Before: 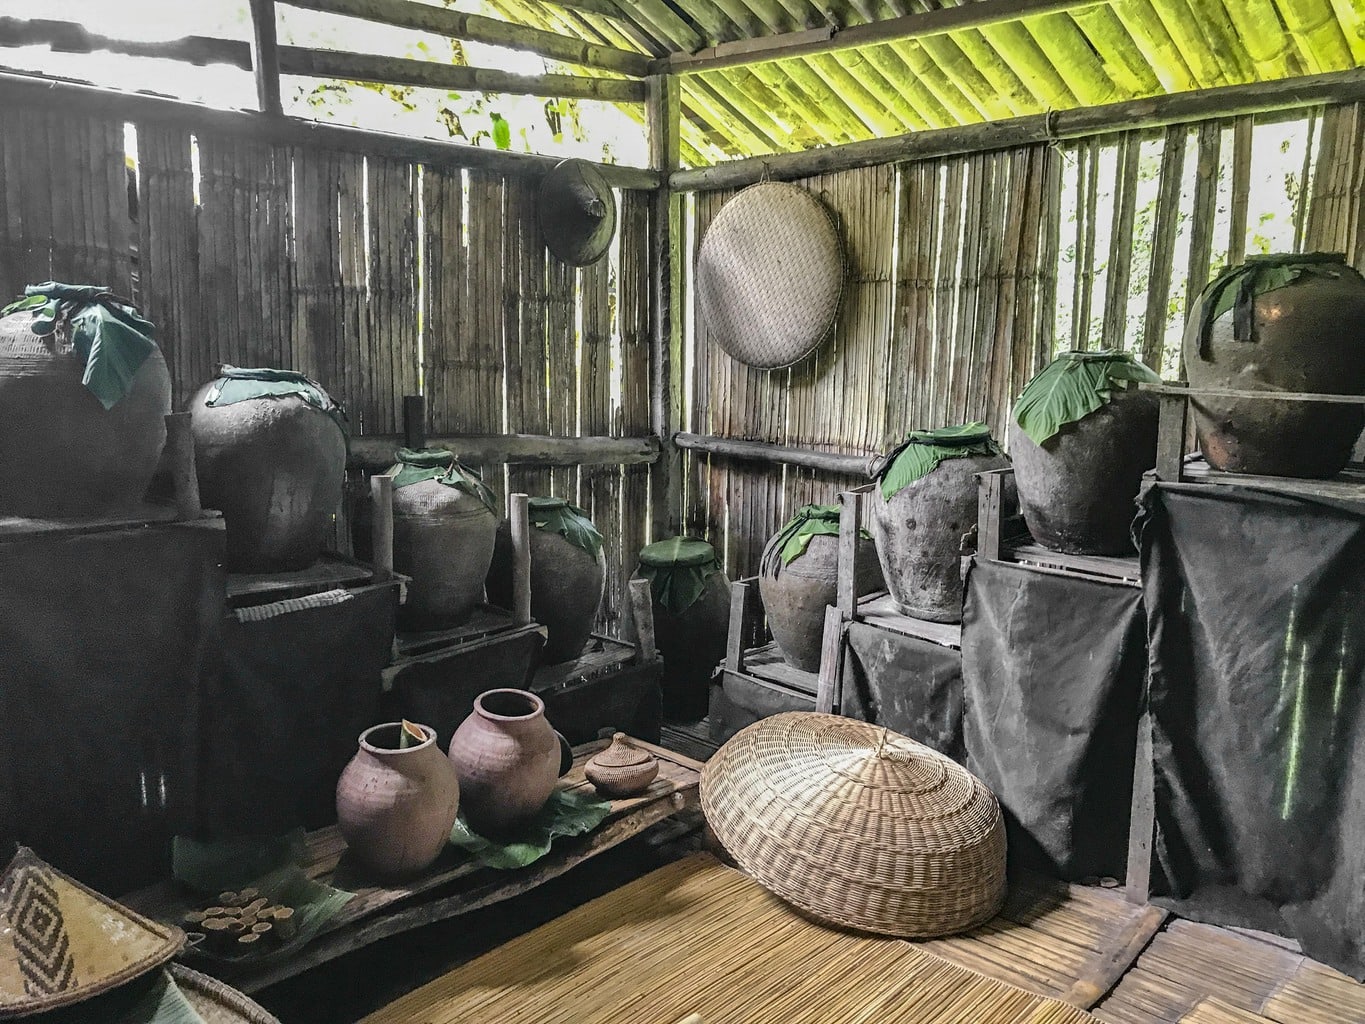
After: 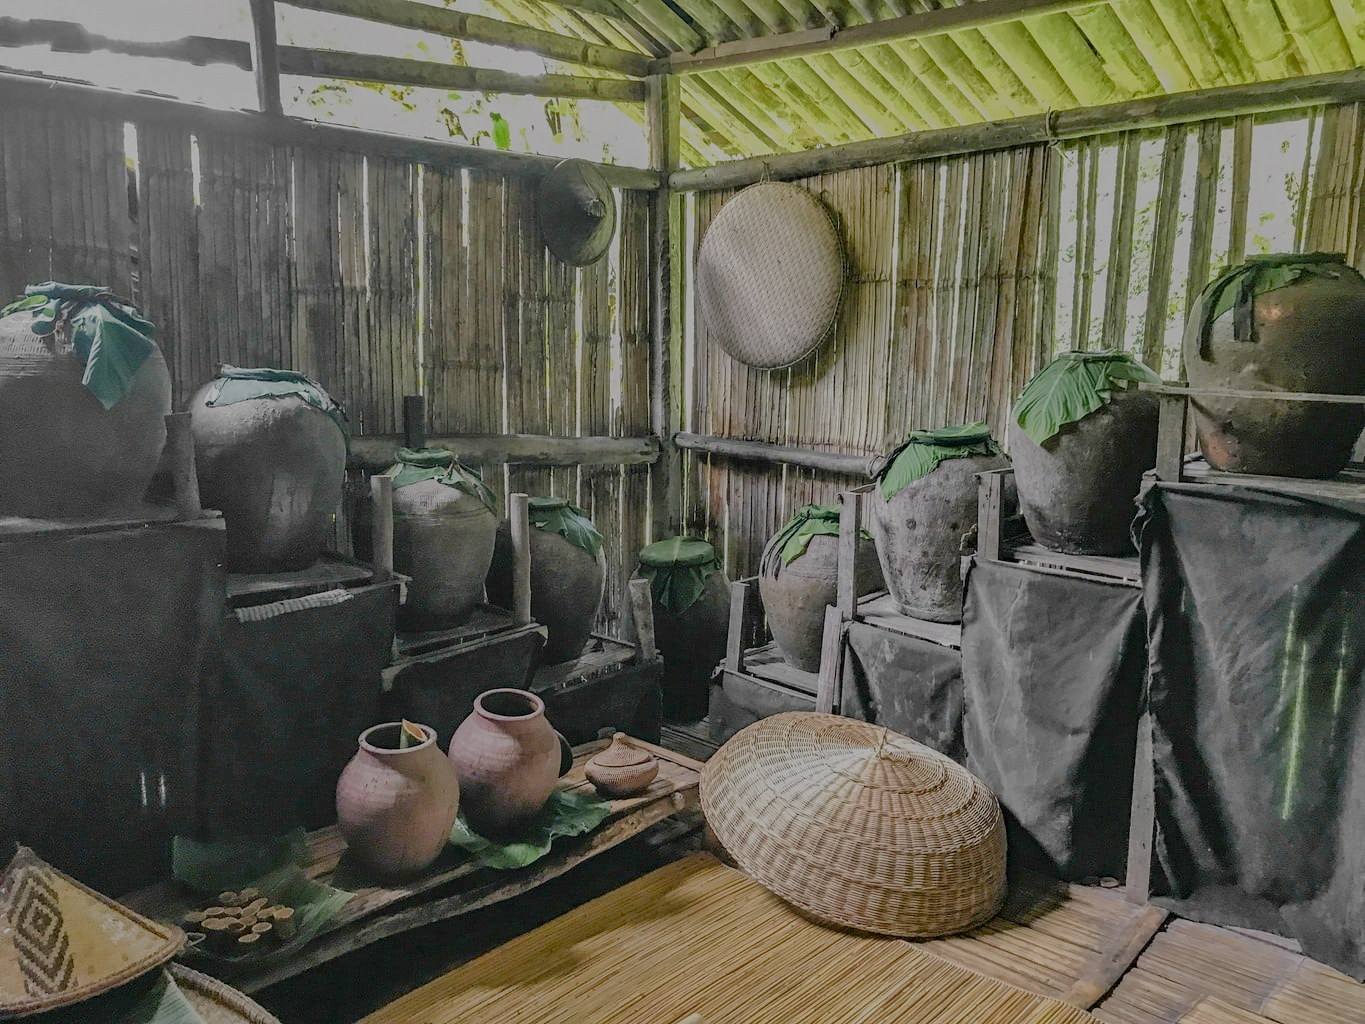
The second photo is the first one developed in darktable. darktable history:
color balance rgb: shadows lift › chroma 1%, shadows lift › hue 113°, highlights gain › chroma 0.2%, highlights gain › hue 333°, perceptual saturation grading › global saturation 20%, perceptual saturation grading › highlights -50%, perceptual saturation grading › shadows 25%, contrast -20%
filmic rgb: black relative exposure -7.65 EV, white relative exposure 4.56 EV, hardness 3.61
tone equalizer: -8 EV 0.25 EV, -7 EV 0.417 EV, -6 EV 0.417 EV, -5 EV 0.25 EV, -3 EV -0.25 EV, -2 EV -0.417 EV, -1 EV -0.417 EV, +0 EV -0.25 EV, edges refinement/feathering 500, mask exposure compensation -1.57 EV, preserve details guided filter
